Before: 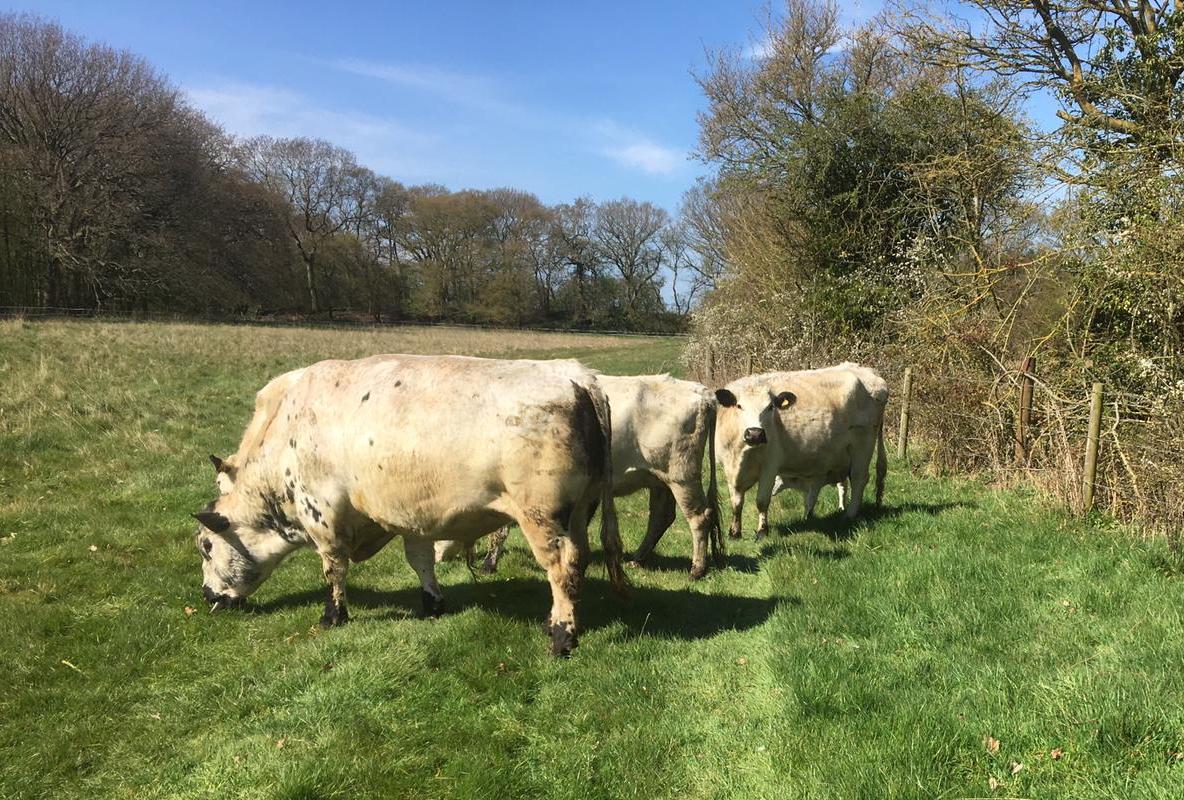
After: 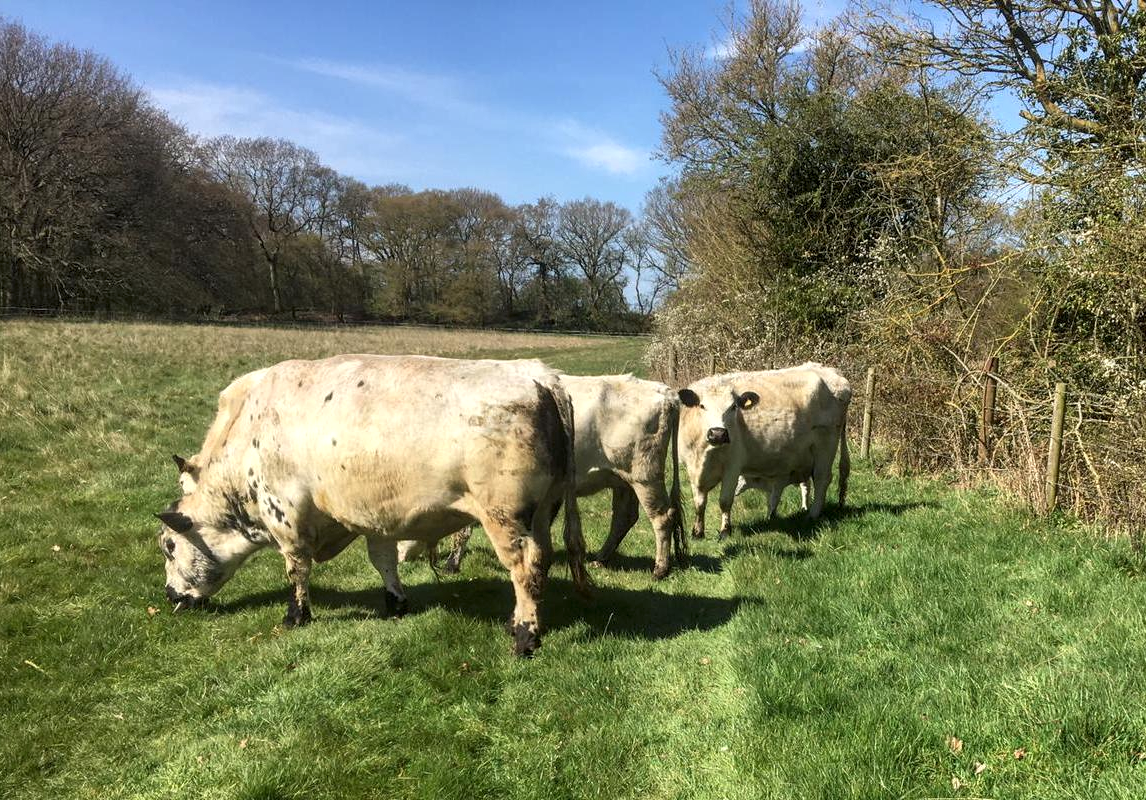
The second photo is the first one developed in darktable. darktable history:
crop and rotate: left 3.176%
local contrast: highlights 83%, shadows 79%
